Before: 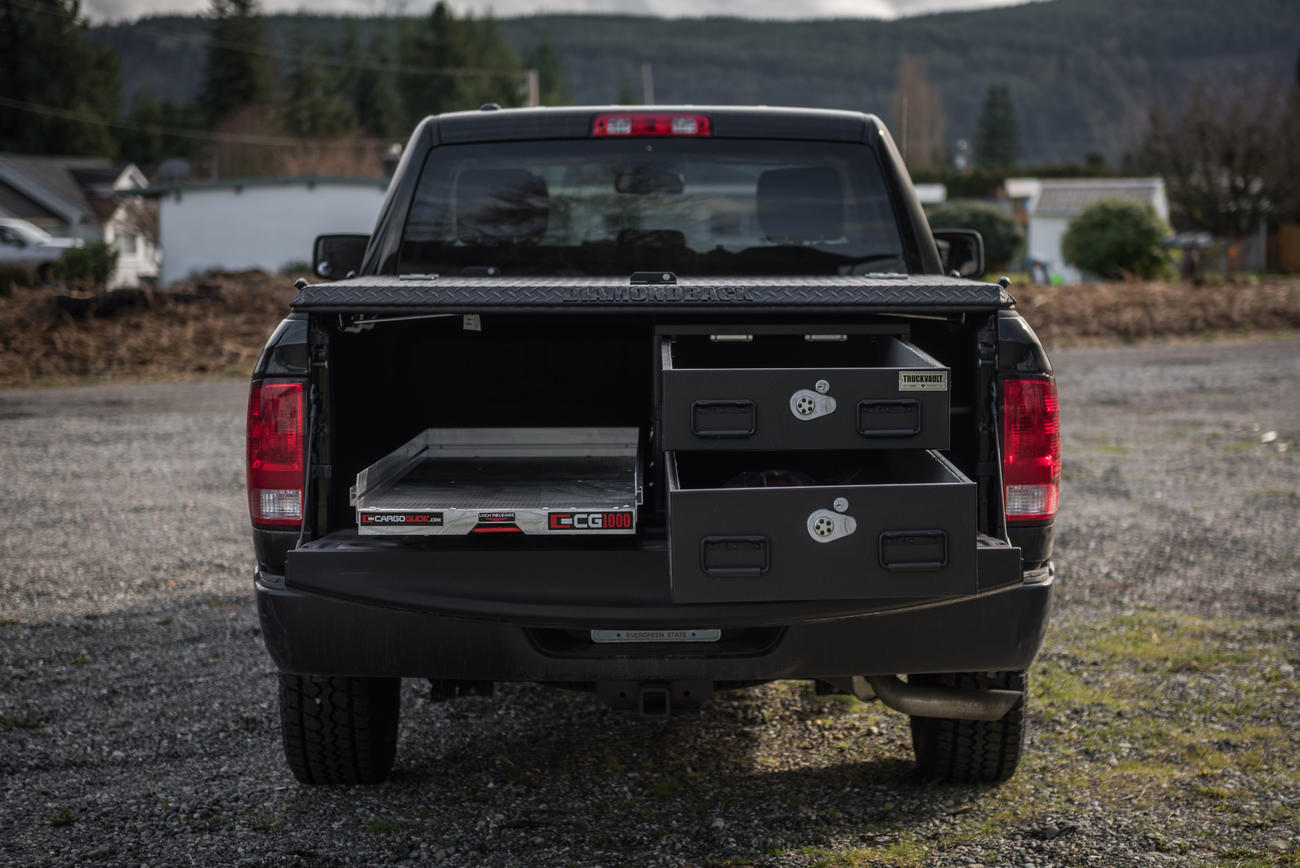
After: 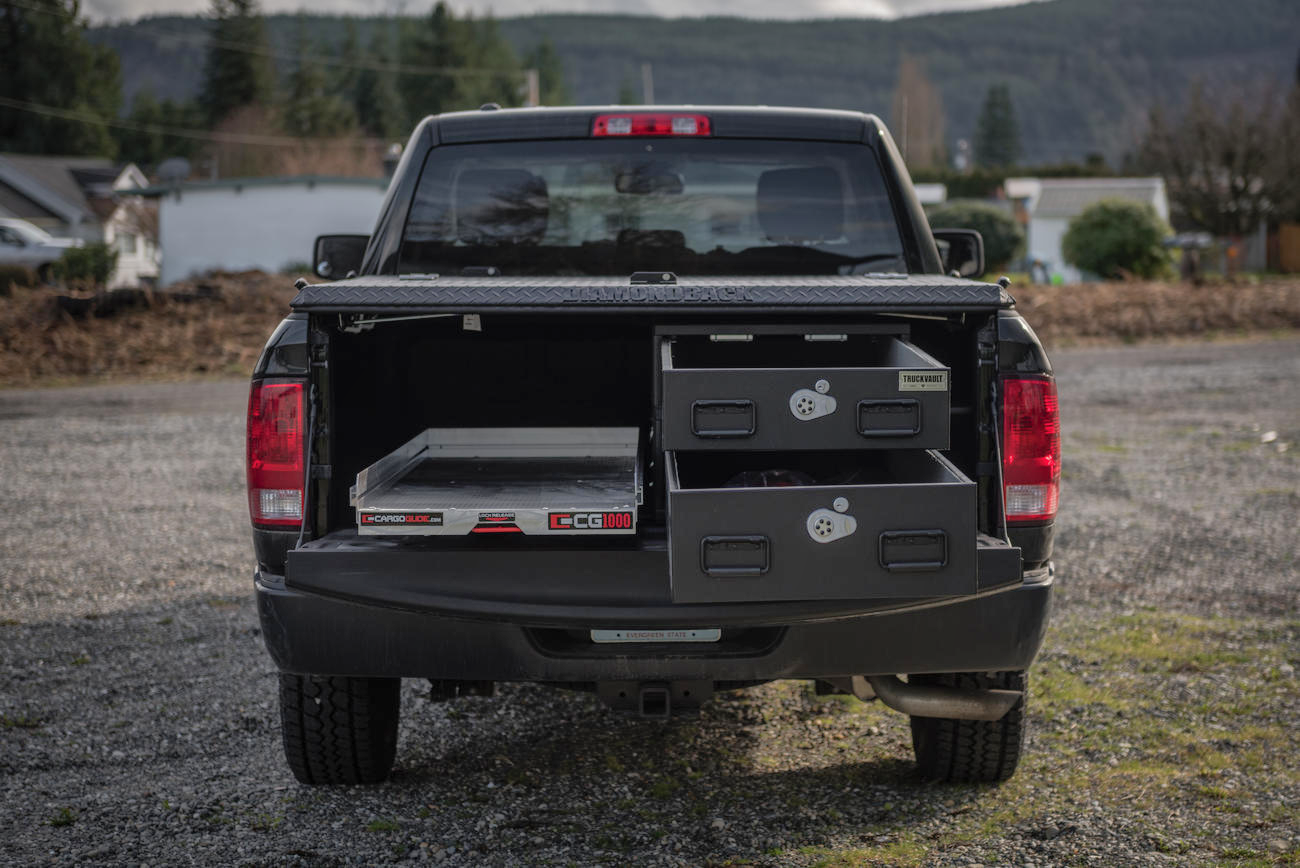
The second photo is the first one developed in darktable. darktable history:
shadows and highlights: shadows color adjustment 97.66%
